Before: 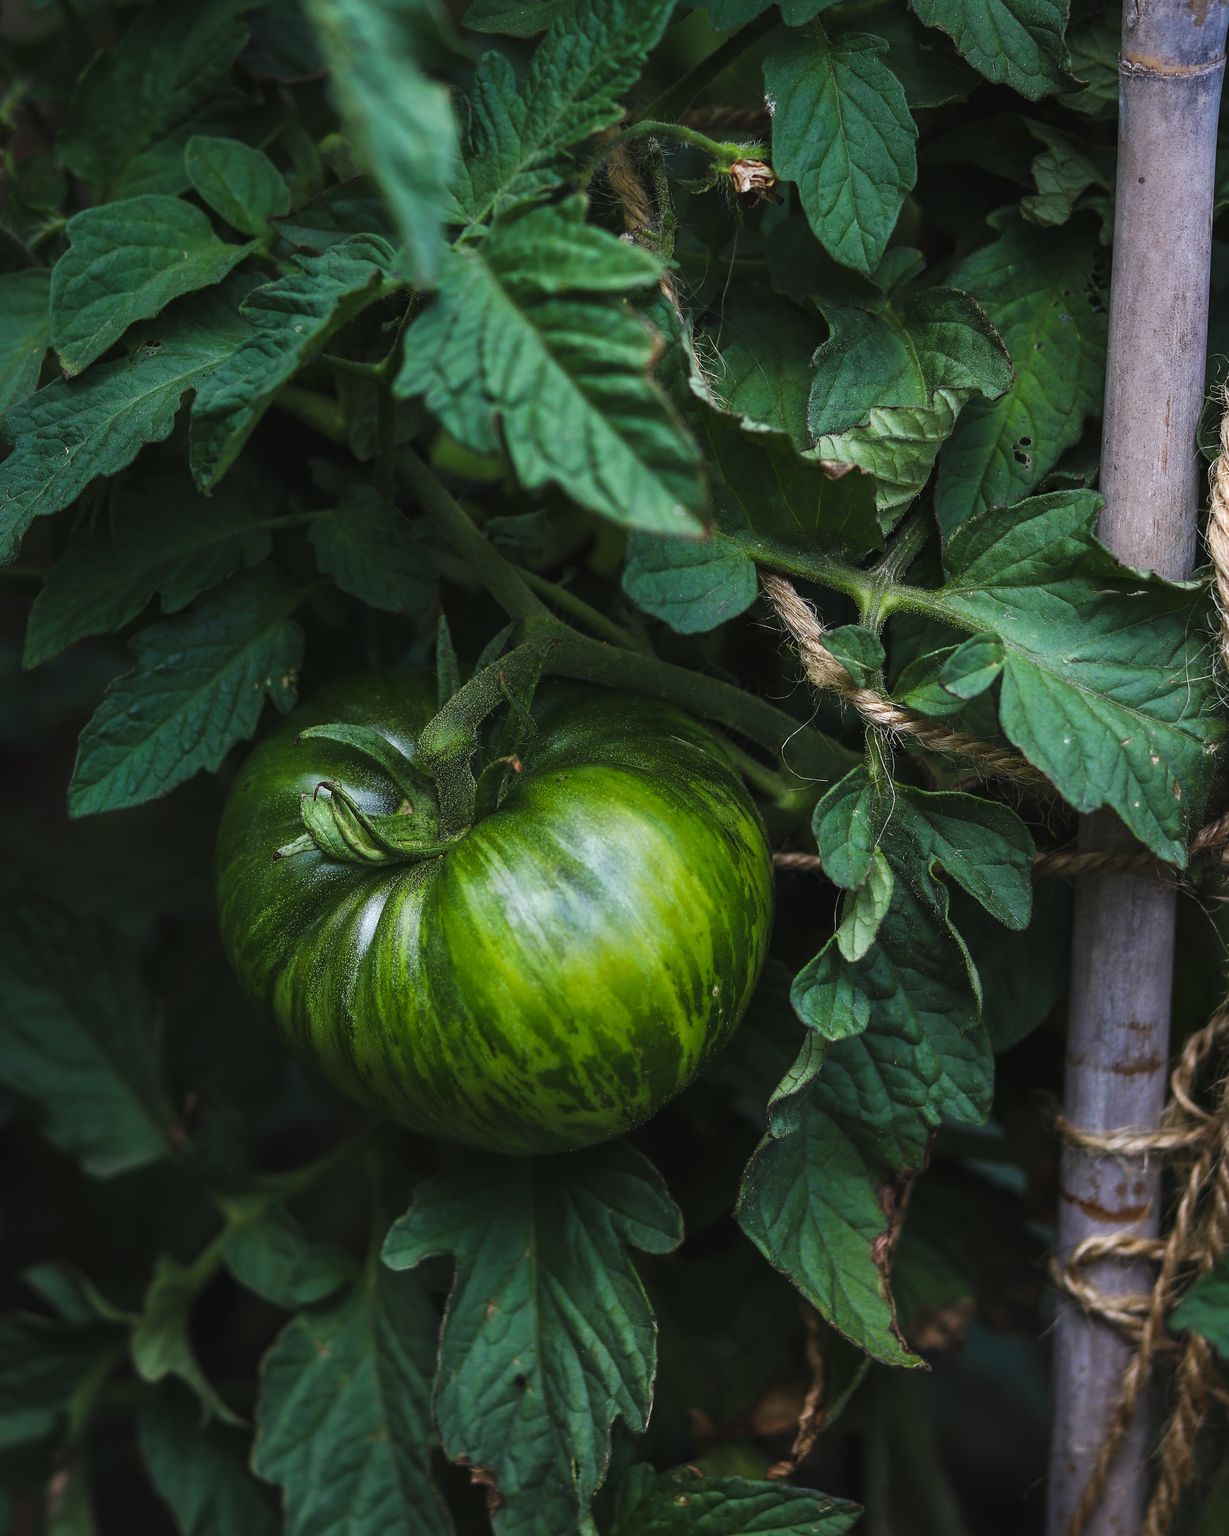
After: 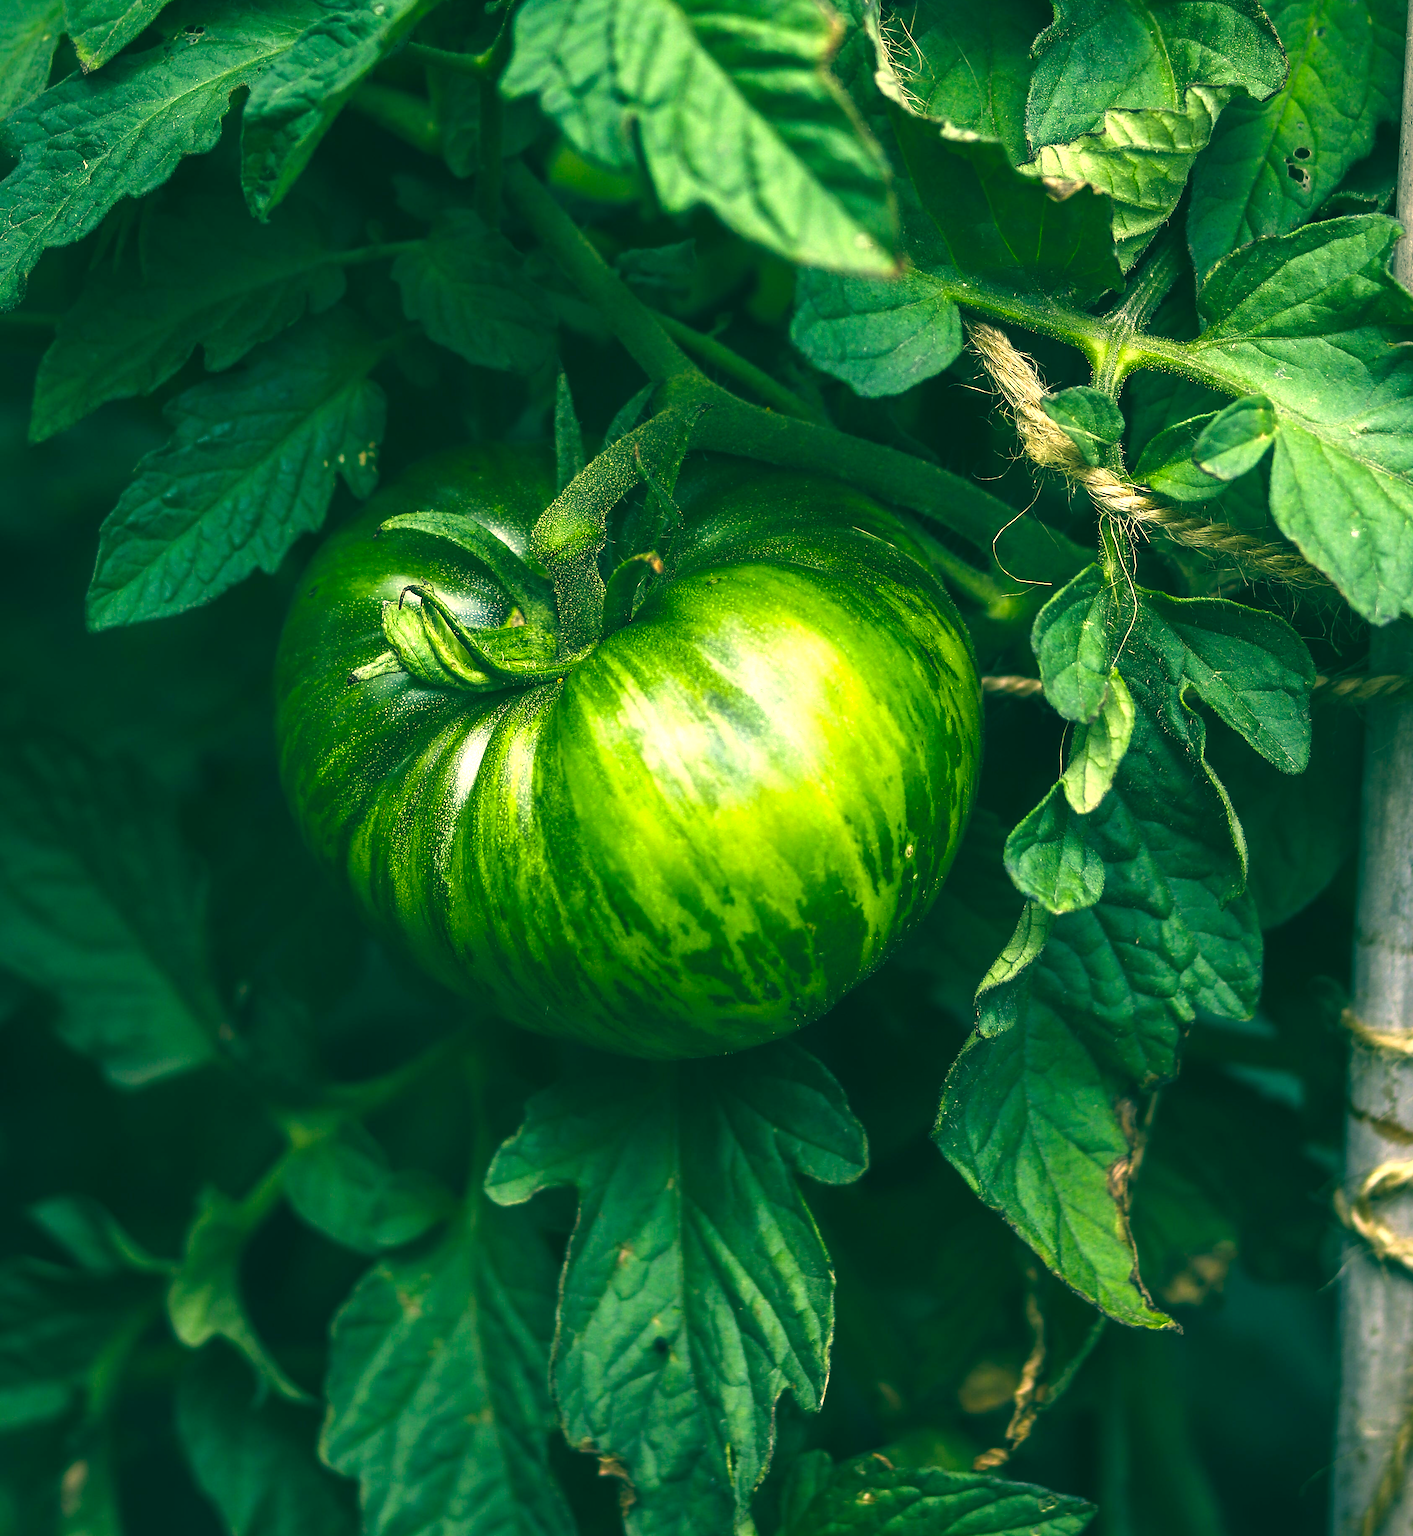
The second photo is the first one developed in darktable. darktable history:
color correction: highlights a* 1.83, highlights b* 34.02, shadows a* -36.68, shadows b* -5.48
exposure: black level correction 0, exposure 1.2 EV, compensate exposure bias true, compensate highlight preservation false
crop: top 20.916%, right 9.437%, bottom 0.316%
